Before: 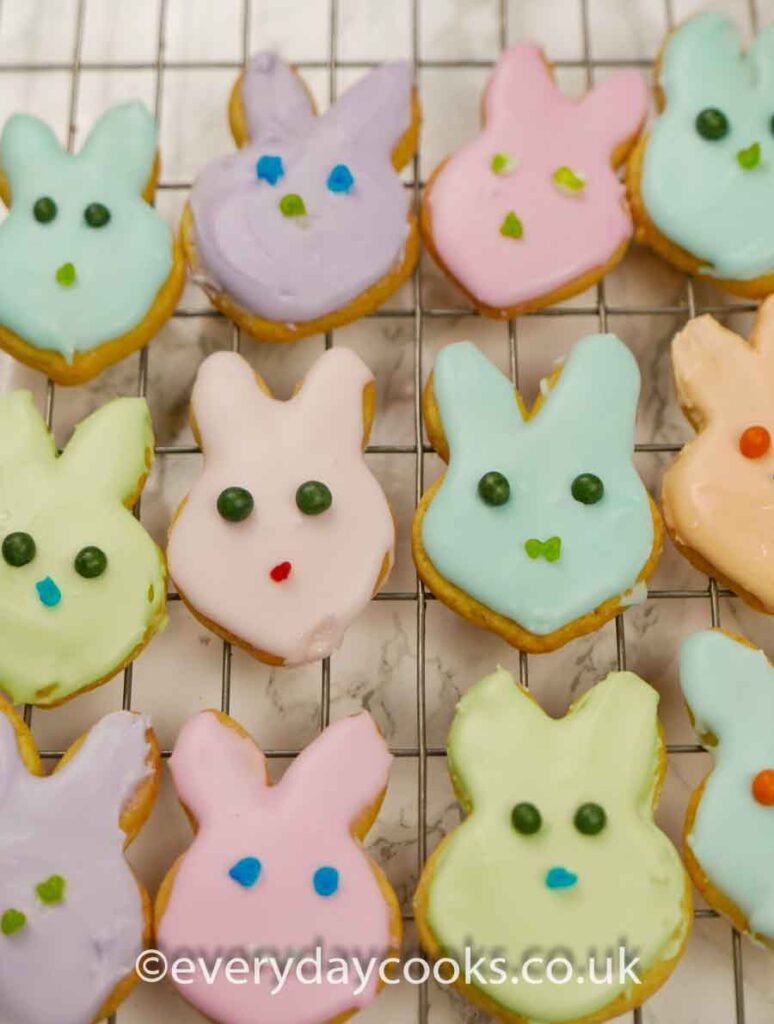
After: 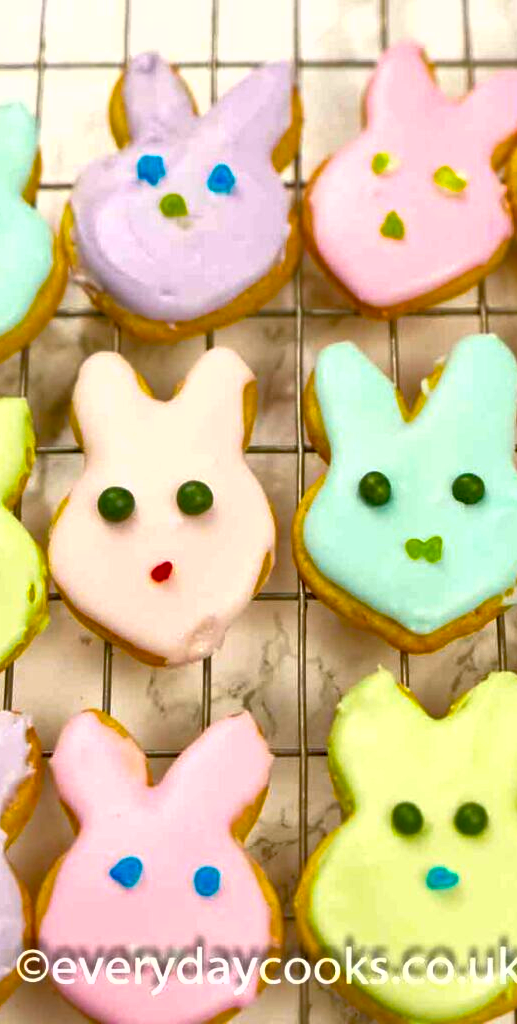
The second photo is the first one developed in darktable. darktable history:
exposure: exposure 0.202 EV, compensate highlight preservation false
crop: left 15.428%, right 17.734%
contrast brightness saturation: contrast 0.104, brightness 0.014, saturation 0.024
shadows and highlights: shadows 43.25, highlights 7.21
haze removal: compatibility mode true, adaptive false
color balance rgb: perceptual saturation grading › global saturation 30.283%, global vibrance 15.474%
tone equalizer: -8 EV 0.001 EV, -7 EV -0.003 EV, -6 EV 0.005 EV, -5 EV -0.043 EV, -4 EV -0.12 EV, -3 EV -0.137 EV, -2 EV 0.227 EV, -1 EV 0.715 EV, +0 EV 0.502 EV, edges refinement/feathering 500, mask exposure compensation -1.57 EV, preserve details no
